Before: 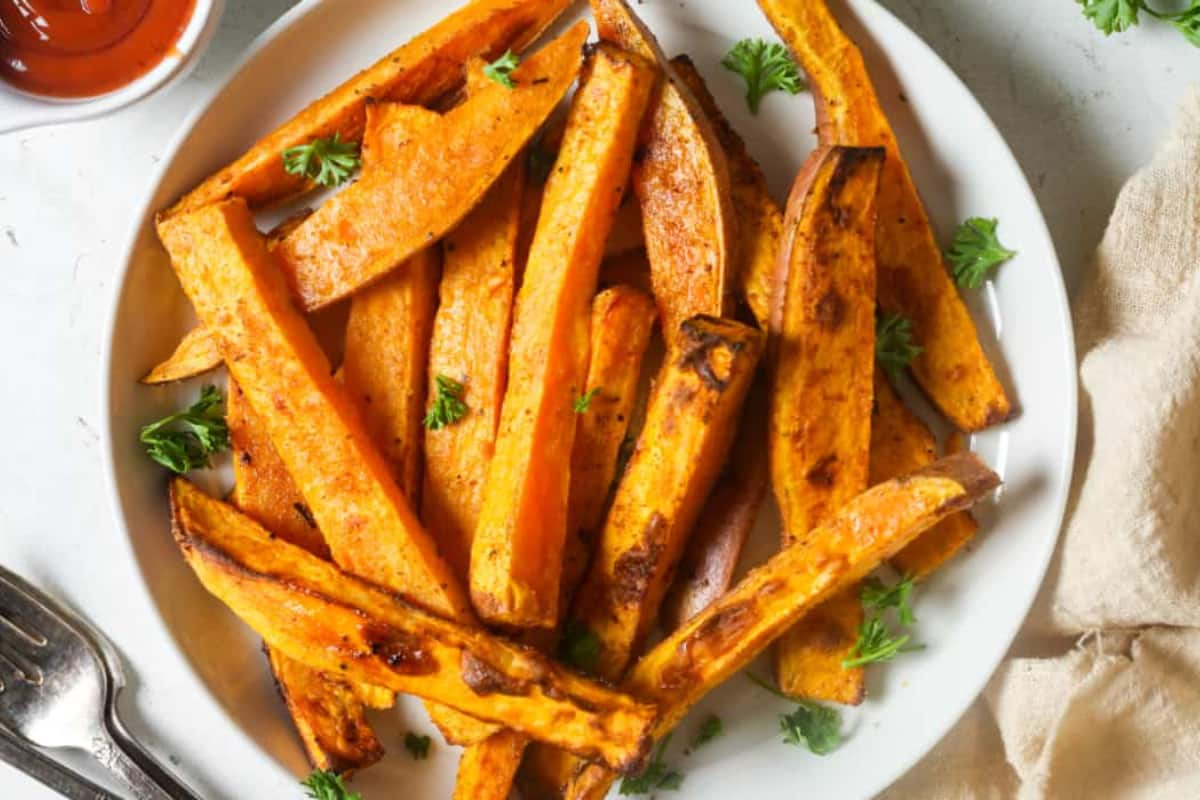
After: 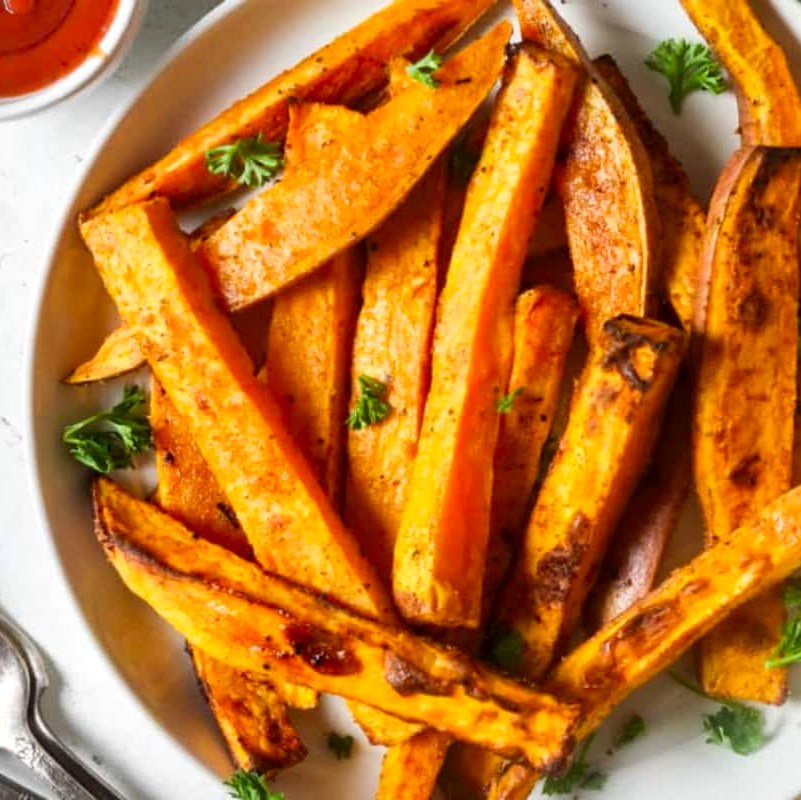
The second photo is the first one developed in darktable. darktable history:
crop and rotate: left 6.426%, right 26.791%
local contrast: mode bilateral grid, contrast 20, coarseness 51, detail 144%, midtone range 0.2
contrast brightness saturation: saturation 0.129
